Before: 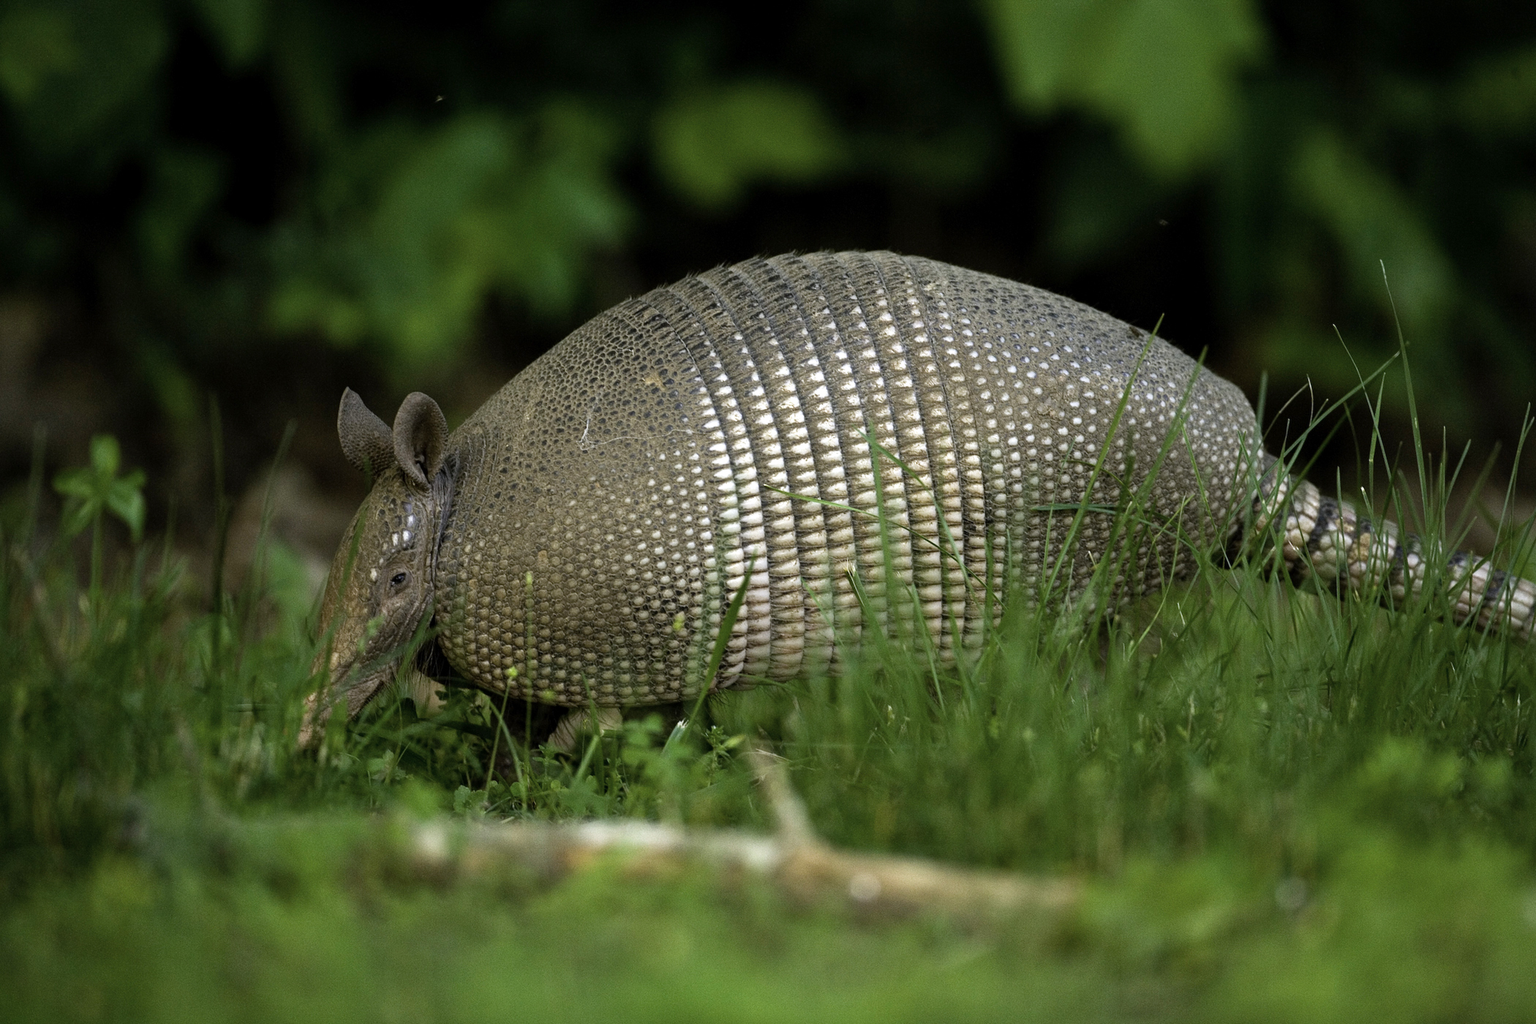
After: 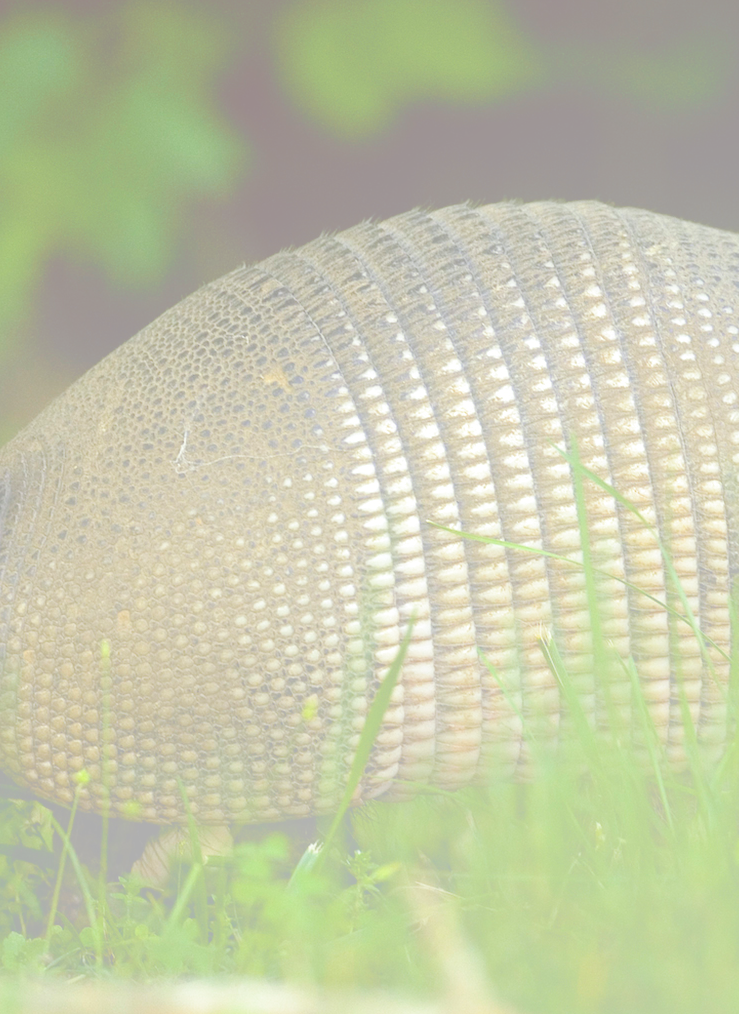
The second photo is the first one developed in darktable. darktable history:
split-toning: on, module defaults
bloom: size 85%, threshold 5%, strength 85%
crop and rotate: left 29.476%, top 10.214%, right 35.32%, bottom 17.333%
